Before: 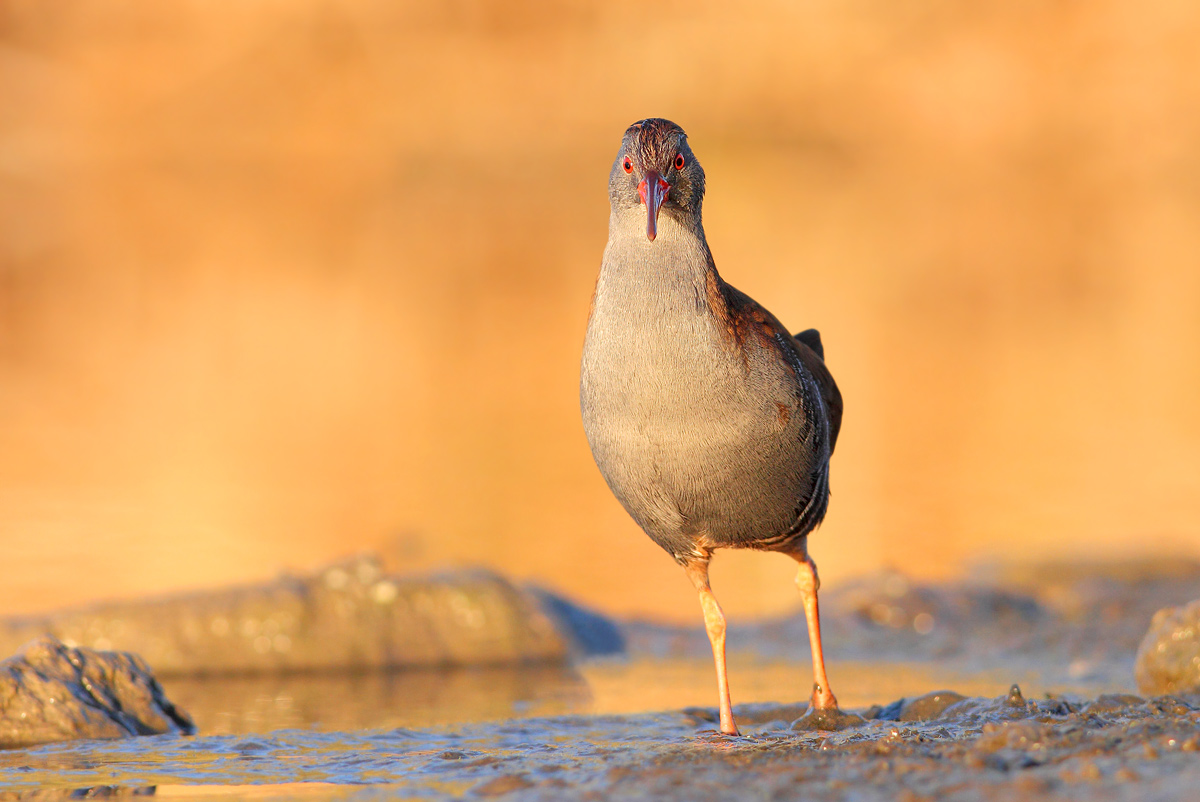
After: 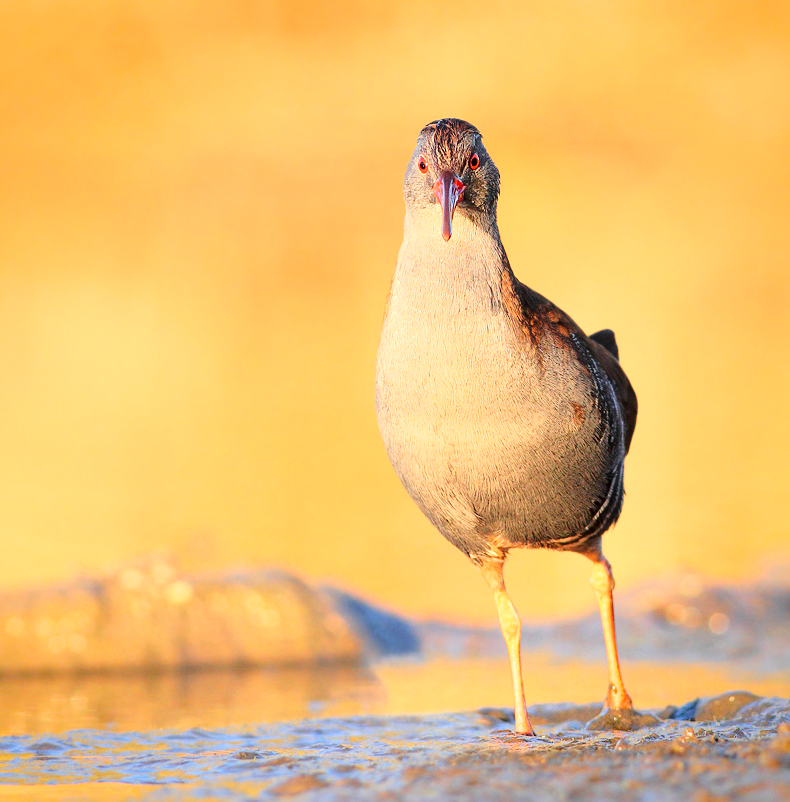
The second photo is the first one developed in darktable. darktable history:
crop: left 17.154%, right 16.982%
base curve: curves: ch0 [(0, 0) (0.028, 0.03) (0.121, 0.232) (0.46, 0.748) (0.859, 0.968) (1, 1)]
vignetting: brightness -0.234, saturation 0.148
